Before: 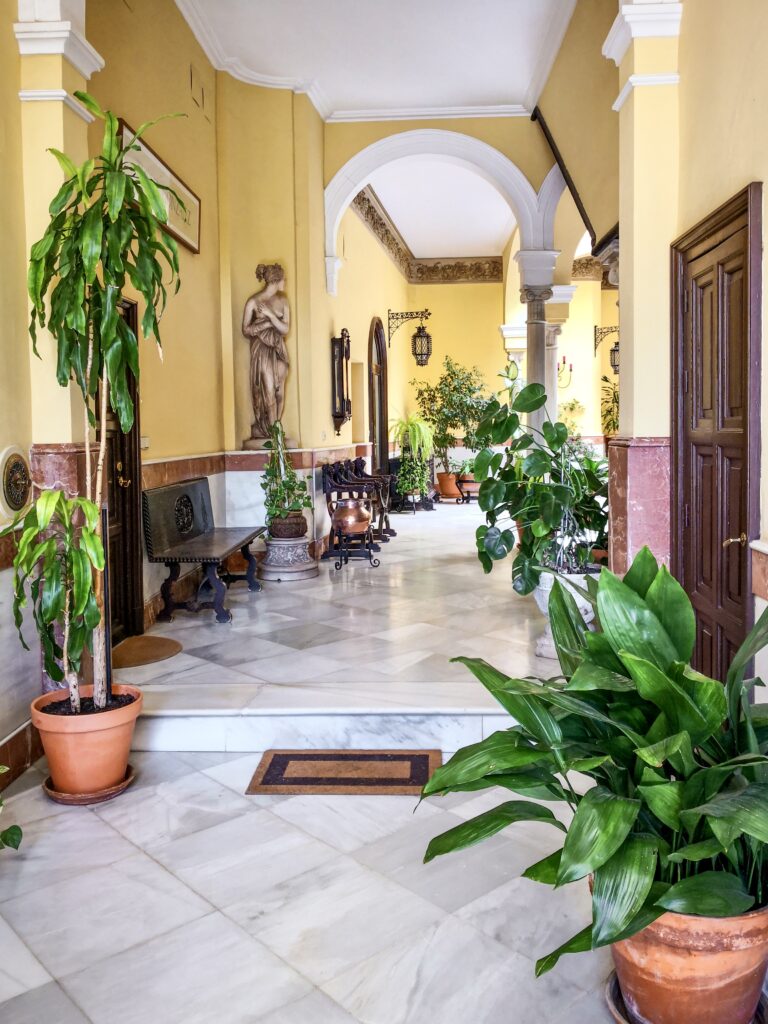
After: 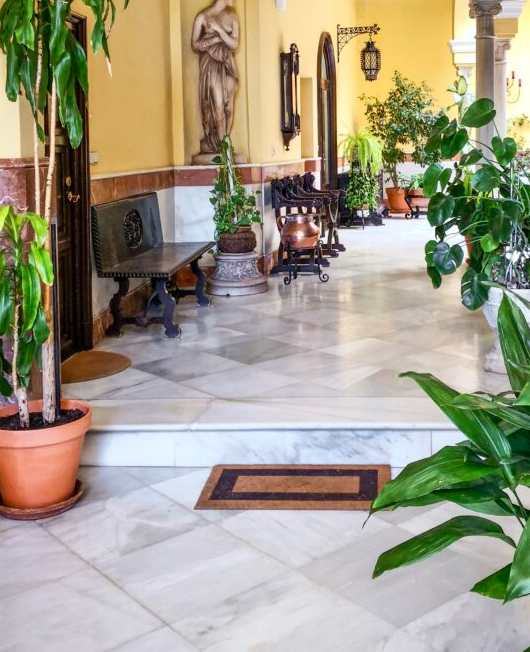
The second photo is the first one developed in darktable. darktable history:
crop: left 6.755%, top 27.903%, right 24.206%, bottom 8.382%
